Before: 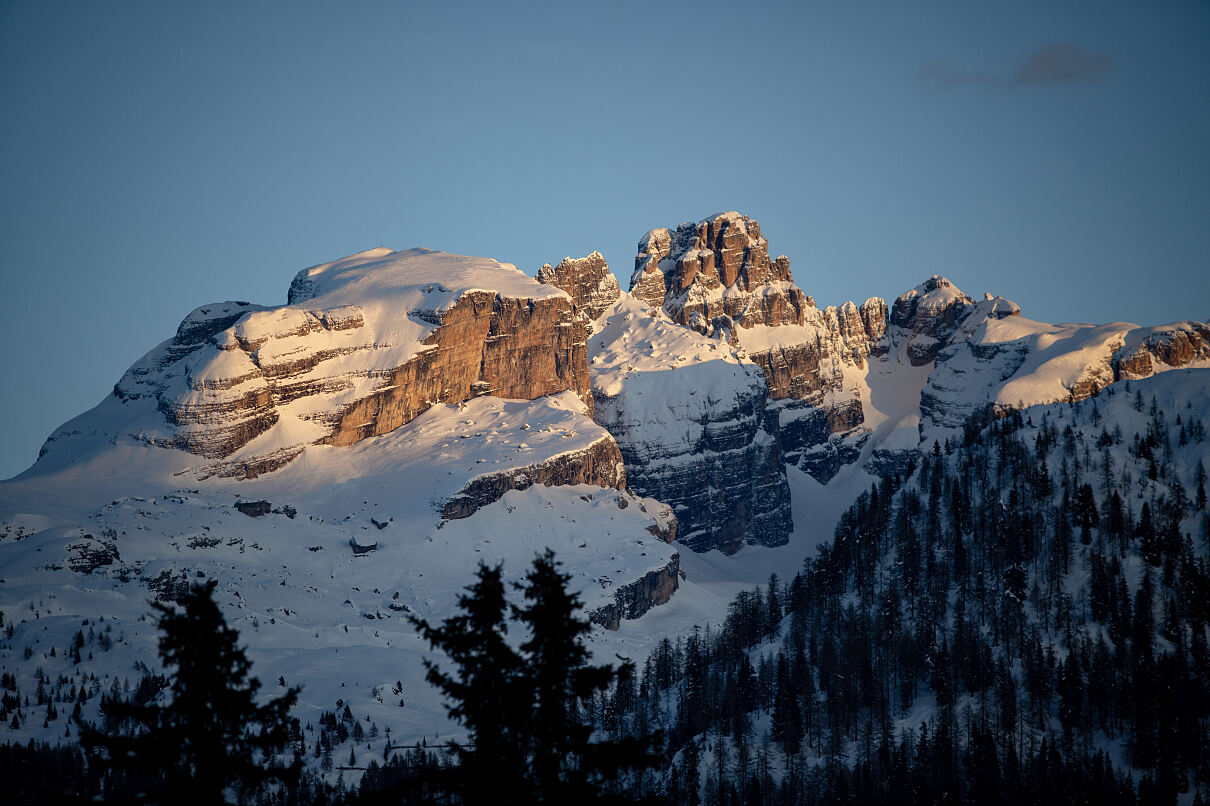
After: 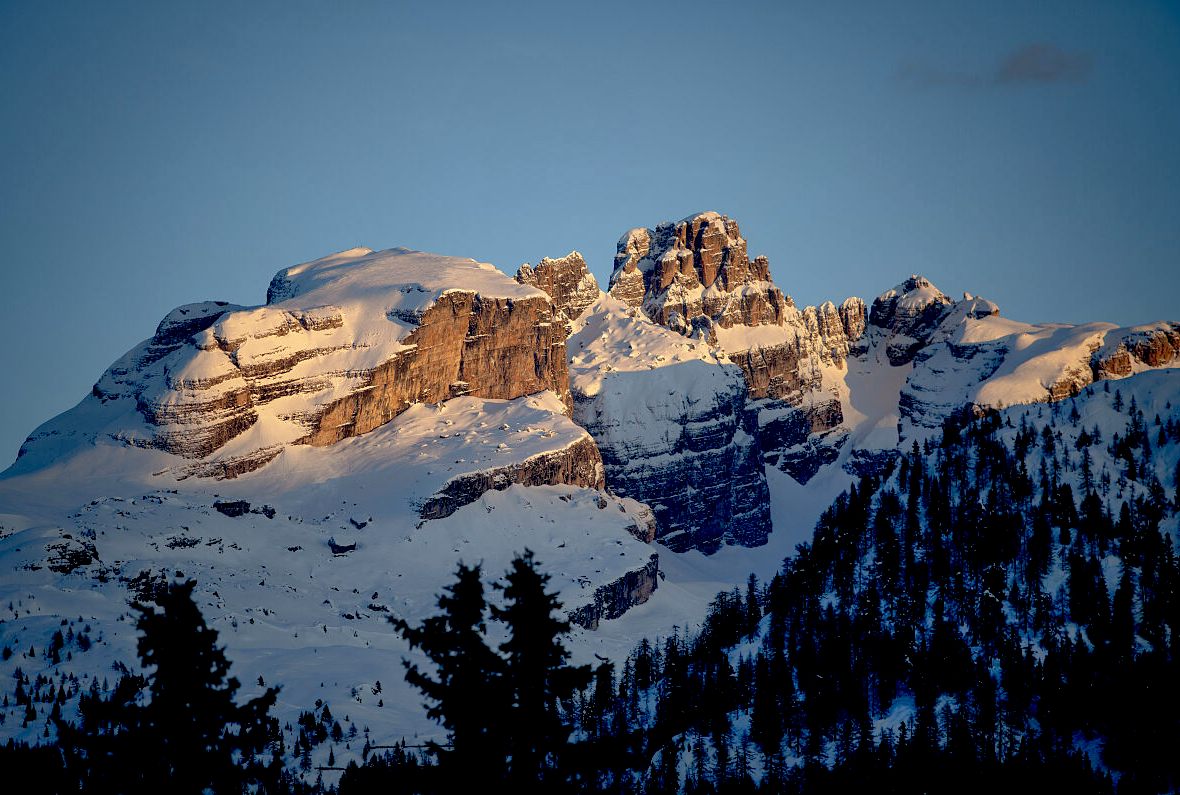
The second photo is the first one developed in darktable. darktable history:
crop and rotate: left 1.774%, right 0.633%, bottom 1.28%
exposure: exposure -0.021 EV, compensate highlight preservation false
base curve: curves: ch0 [(0.017, 0) (0.425, 0.441) (0.844, 0.933) (1, 1)], preserve colors none
shadows and highlights: on, module defaults
